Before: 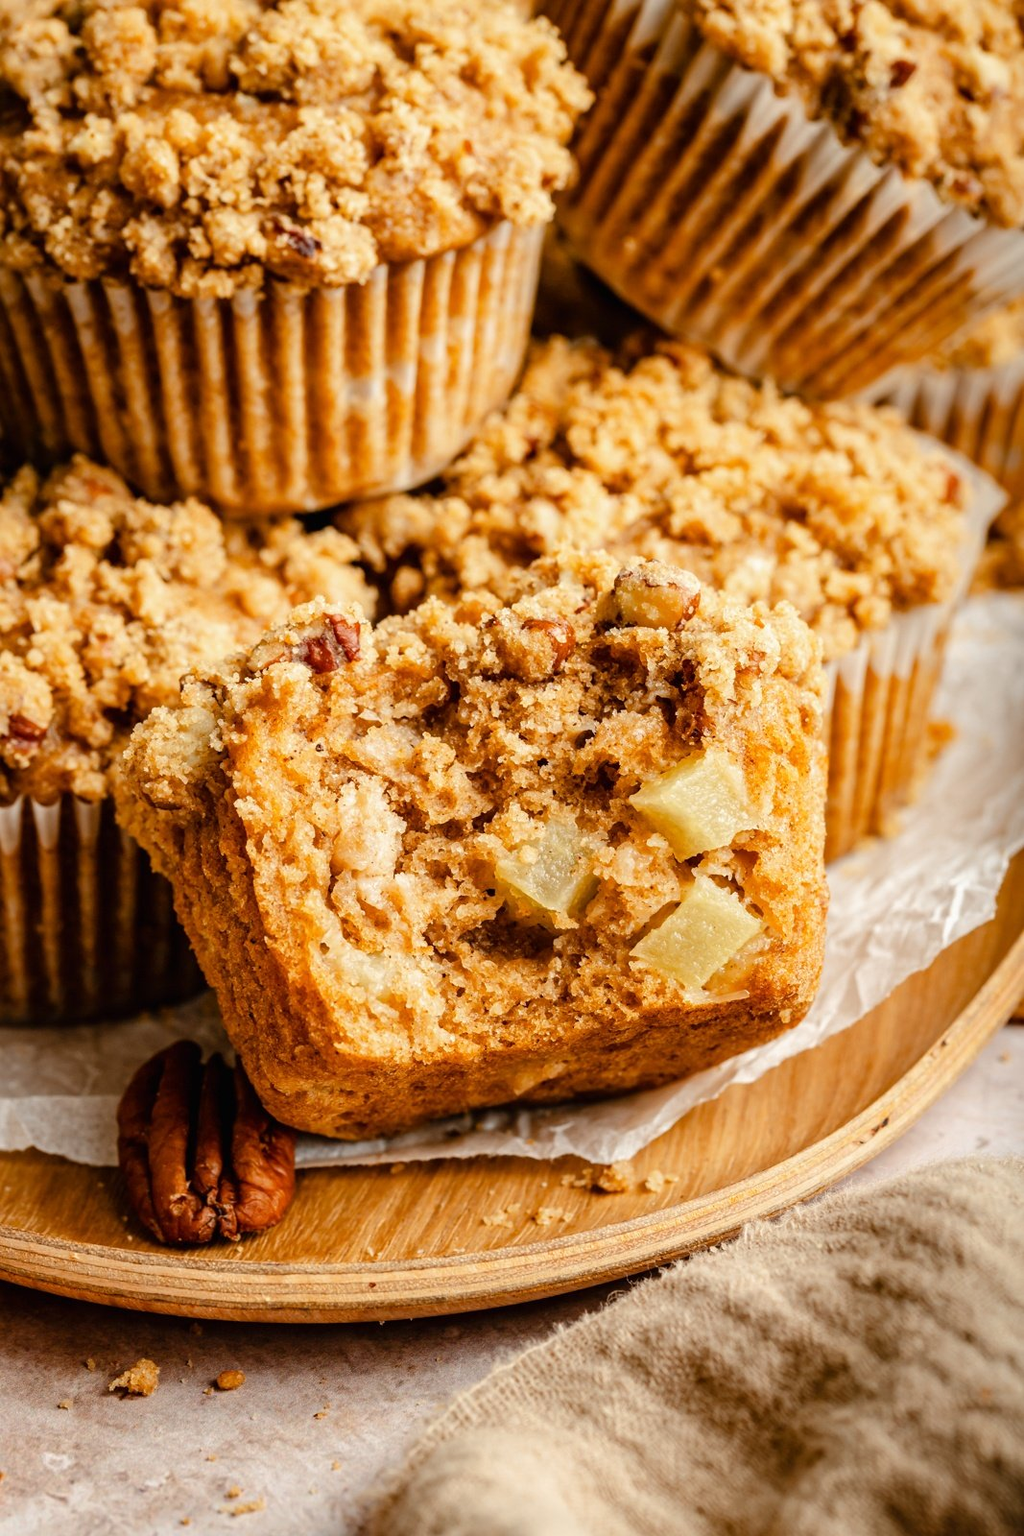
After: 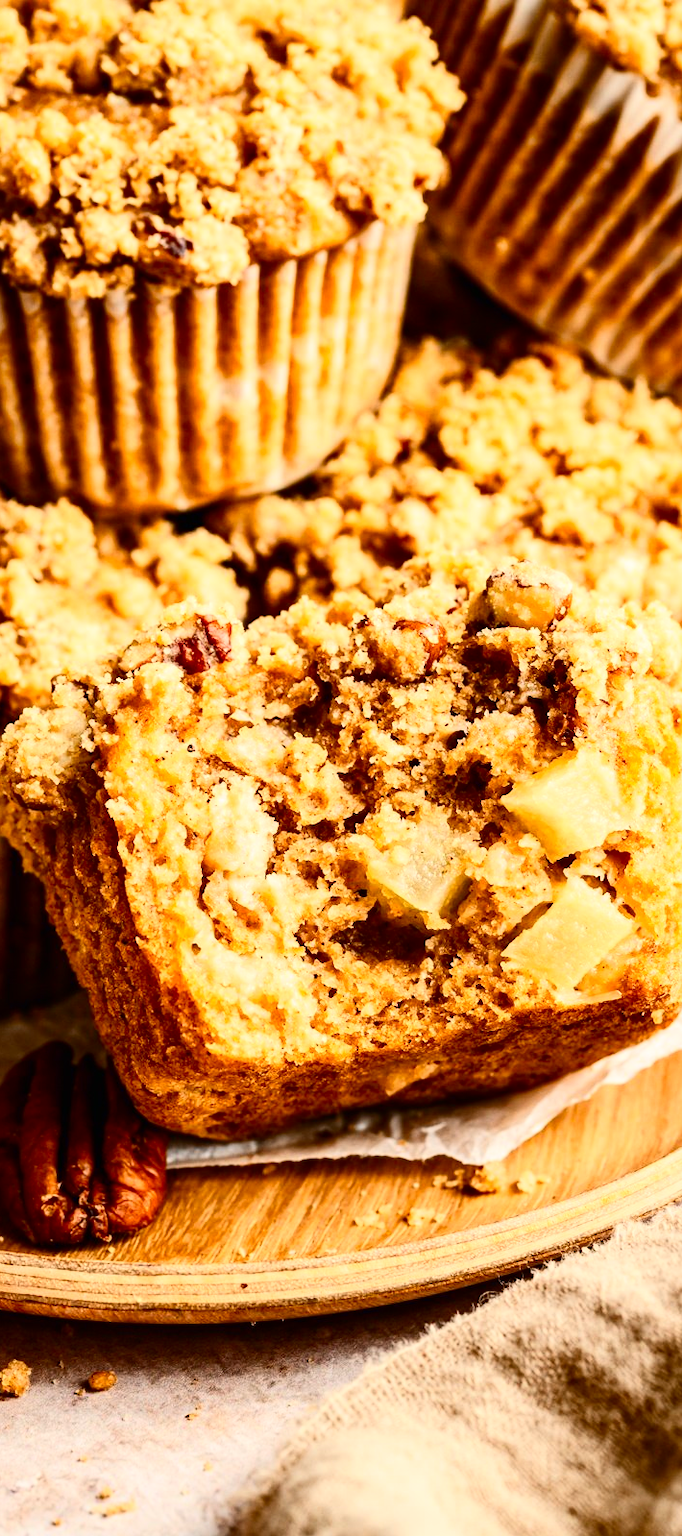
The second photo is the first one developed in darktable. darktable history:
crop and rotate: left 12.648%, right 20.685%
contrast brightness saturation: contrast 0.4, brightness 0.1, saturation 0.21
